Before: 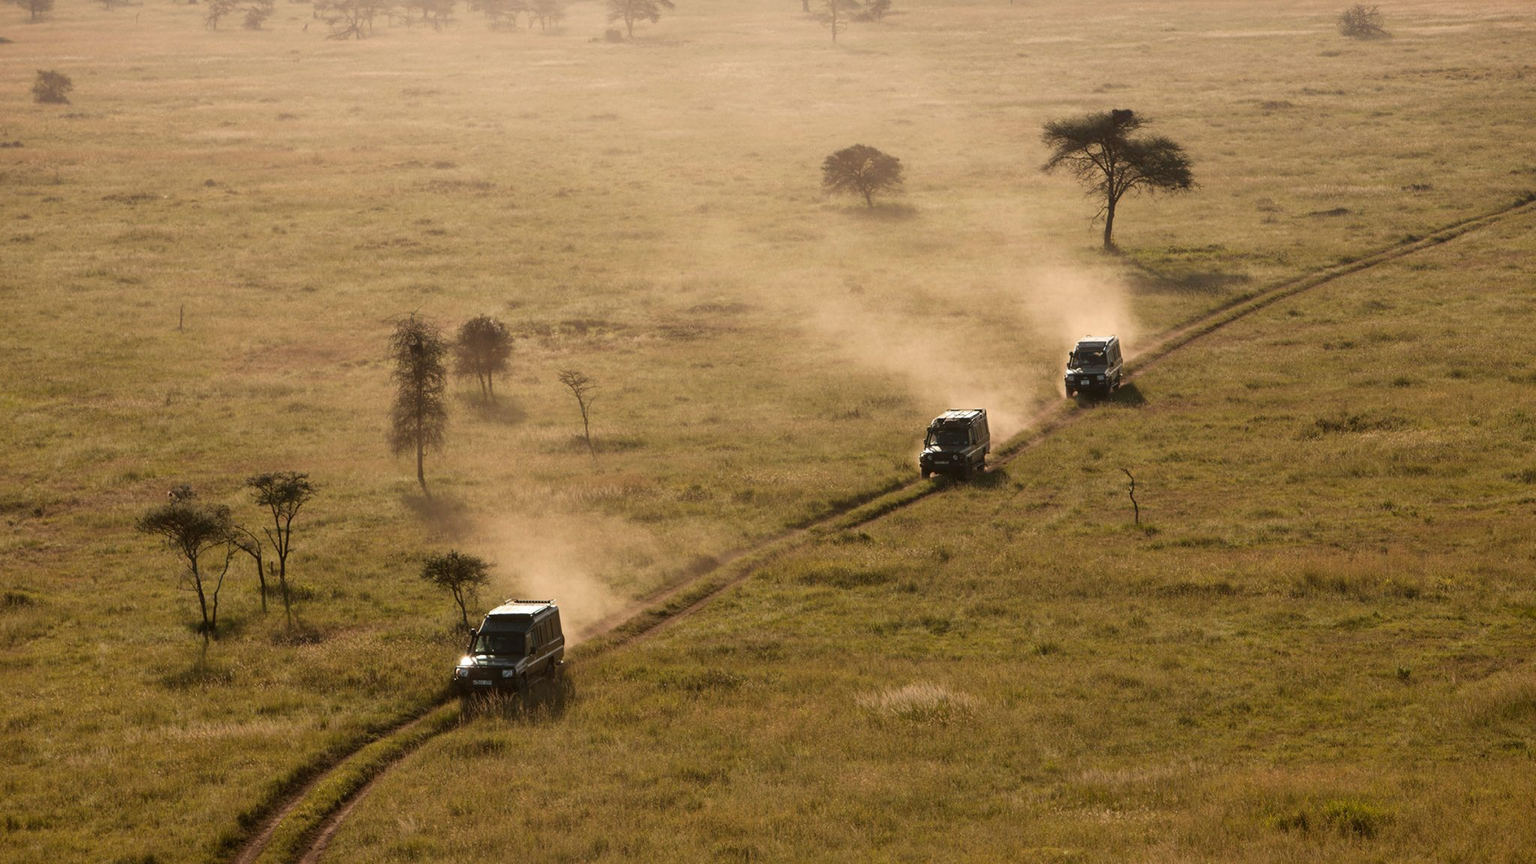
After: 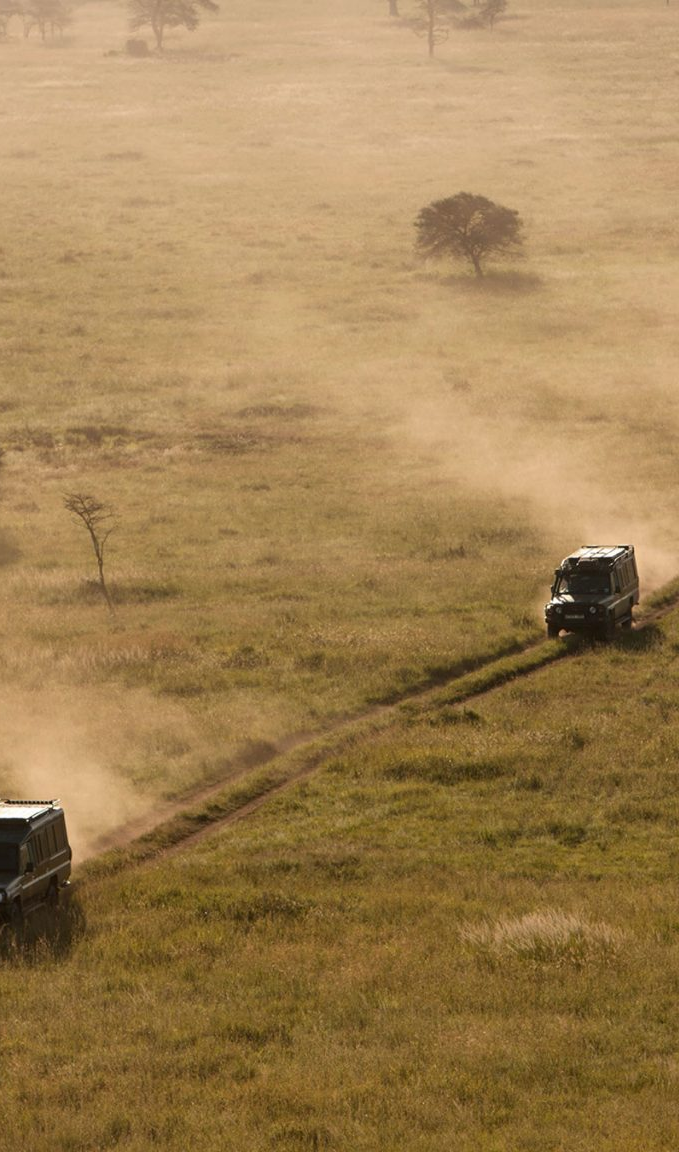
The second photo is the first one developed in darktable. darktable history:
crop: left 33.285%, right 33.55%
